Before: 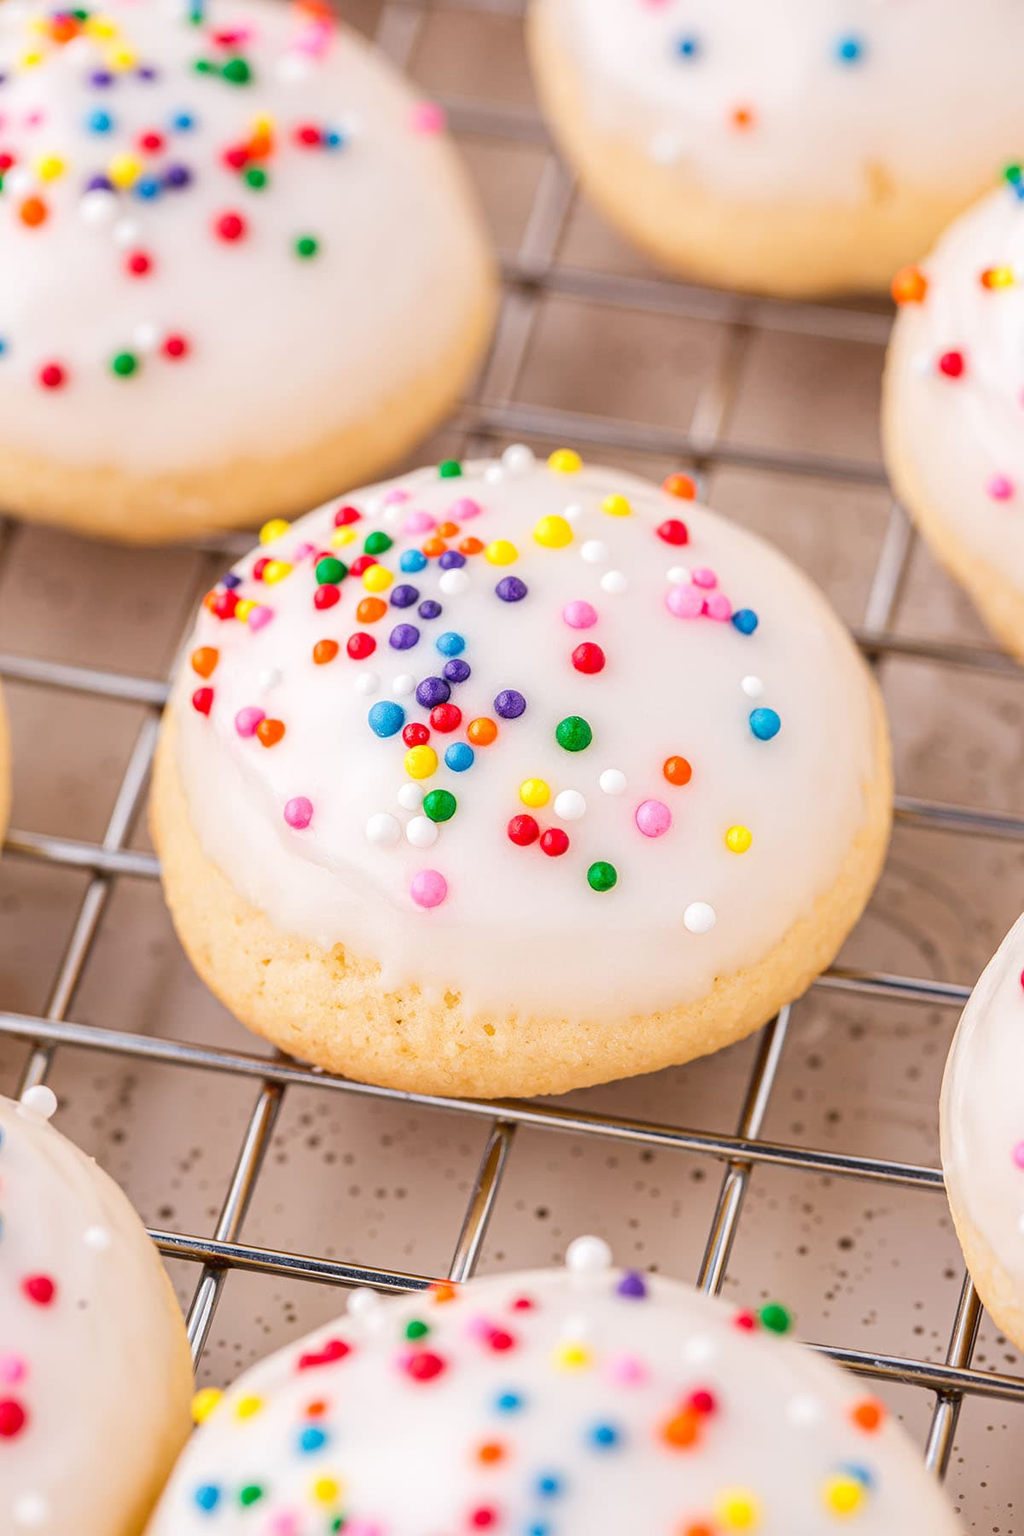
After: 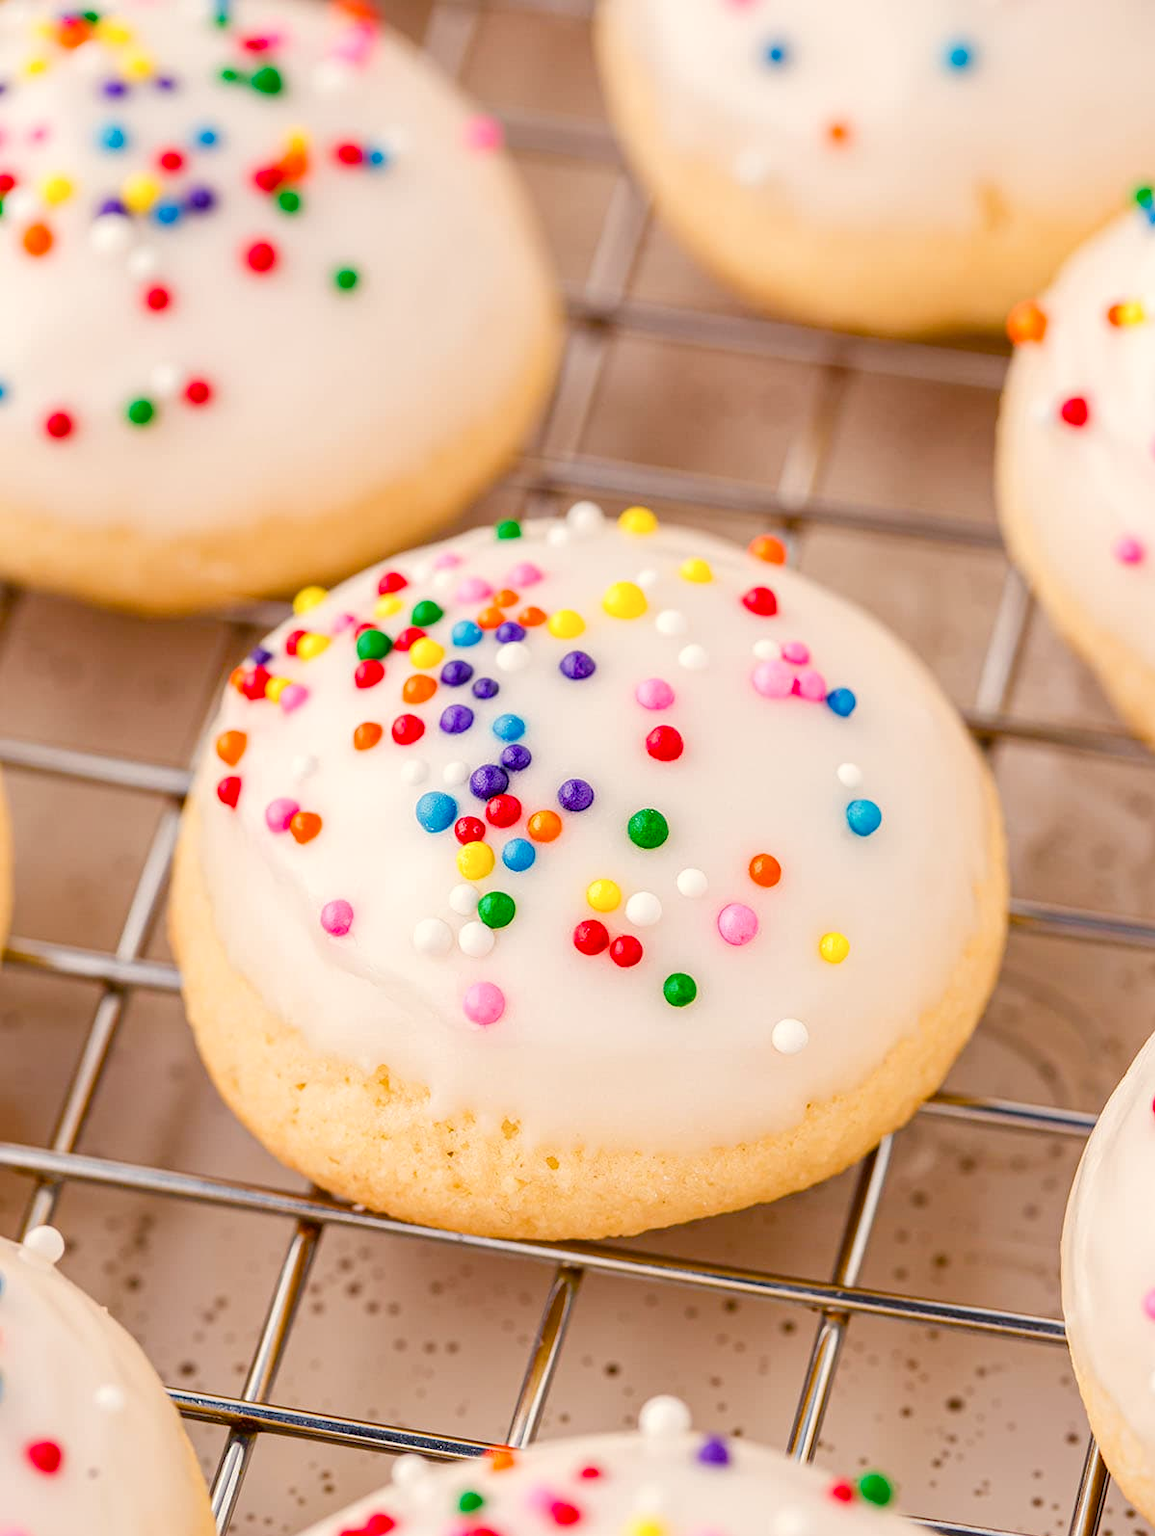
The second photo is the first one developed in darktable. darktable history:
color balance rgb: highlights gain › chroma 3.058%, highlights gain › hue 77.12°, perceptual saturation grading › global saturation 20%, perceptual saturation grading › highlights -25.719%, perceptual saturation grading › shadows 50.064%
crop and rotate: top 0%, bottom 11.433%
